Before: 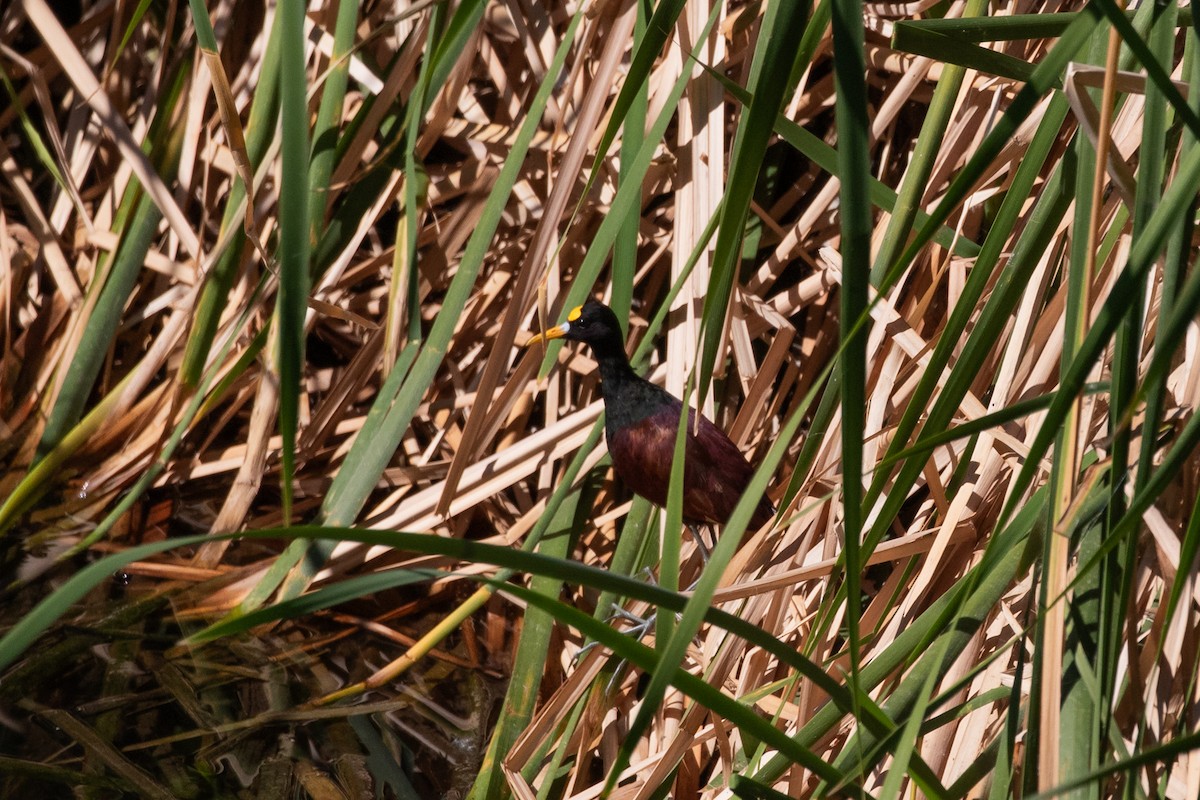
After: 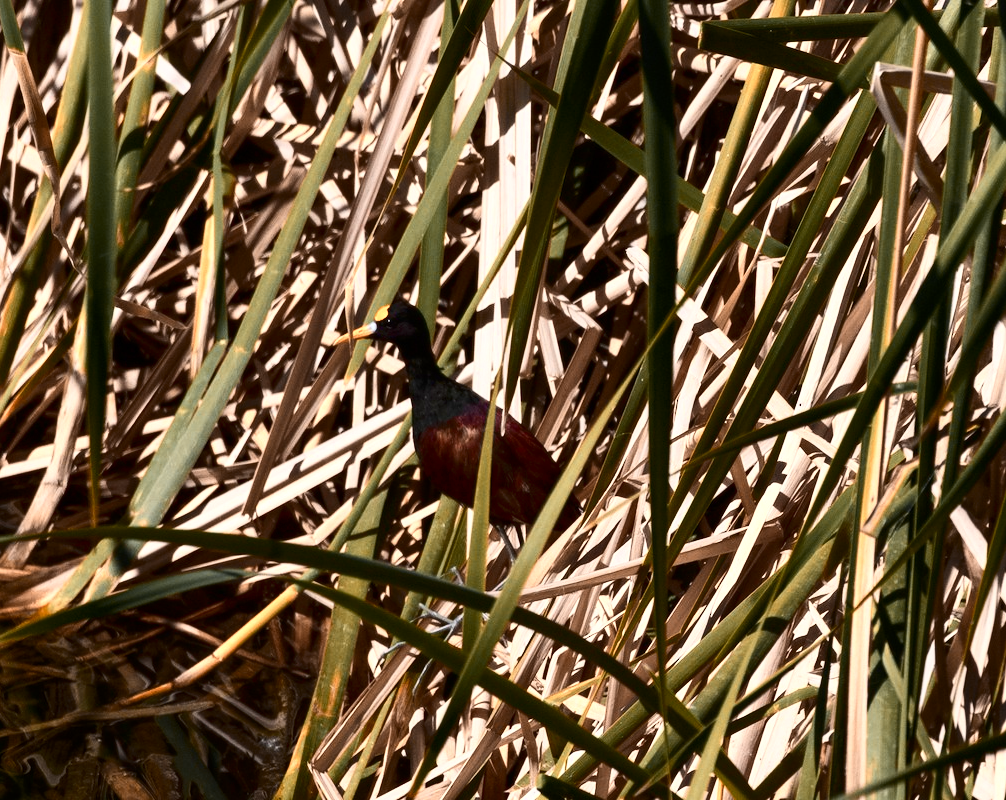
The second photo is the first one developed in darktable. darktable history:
contrast brightness saturation: contrast 0.292
crop: left 16.094%
color zones: curves: ch0 [(0.009, 0.528) (0.136, 0.6) (0.255, 0.586) (0.39, 0.528) (0.522, 0.584) (0.686, 0.736) (0.849, 0.561)]; ch1 [(0.045, 0.781) (0.14, 0.416) (0.257, 0.695) (0.442, 0.032) (0.738, 0.338) (0.818, 0.632) (0.891, 0.741) (1, 0.704)]; ch2 [(0, 0.667) (0.141, 0.52) (0.26, 0.37) (0.474, 0.432) (0.743, 0.286)]
